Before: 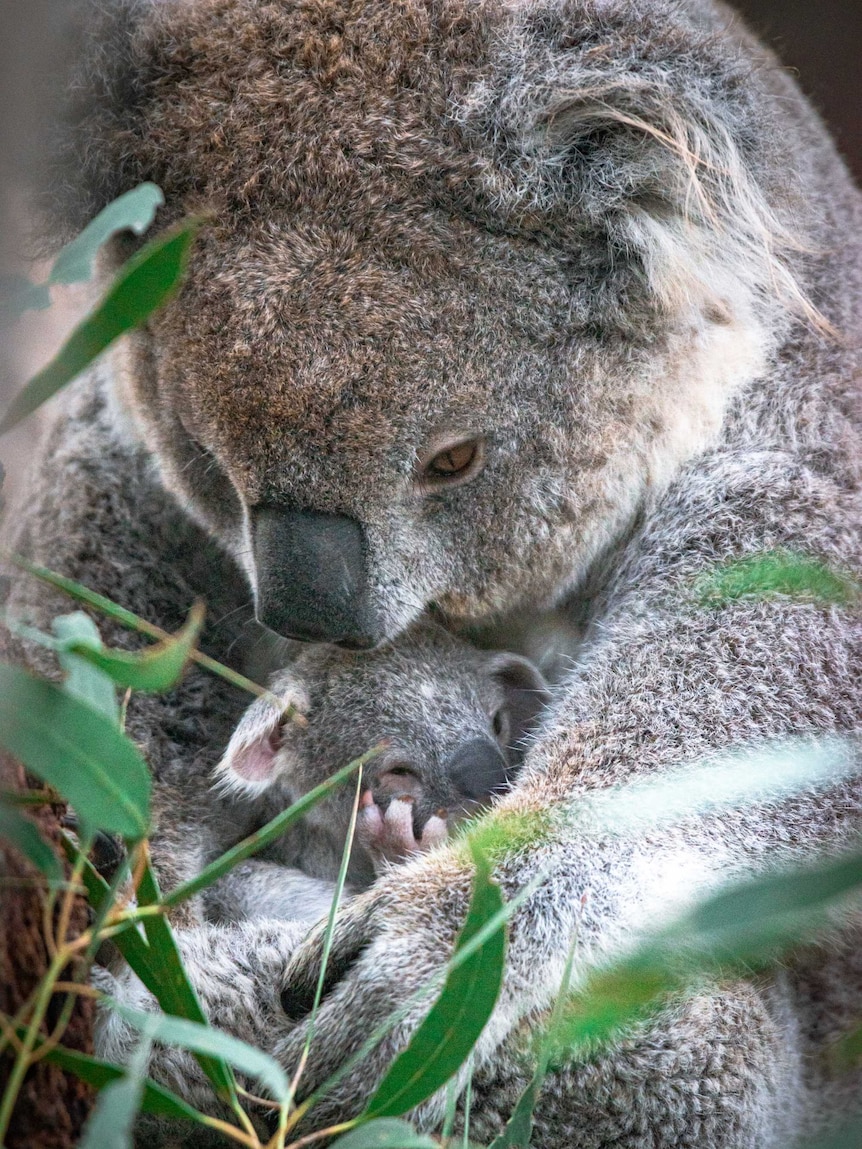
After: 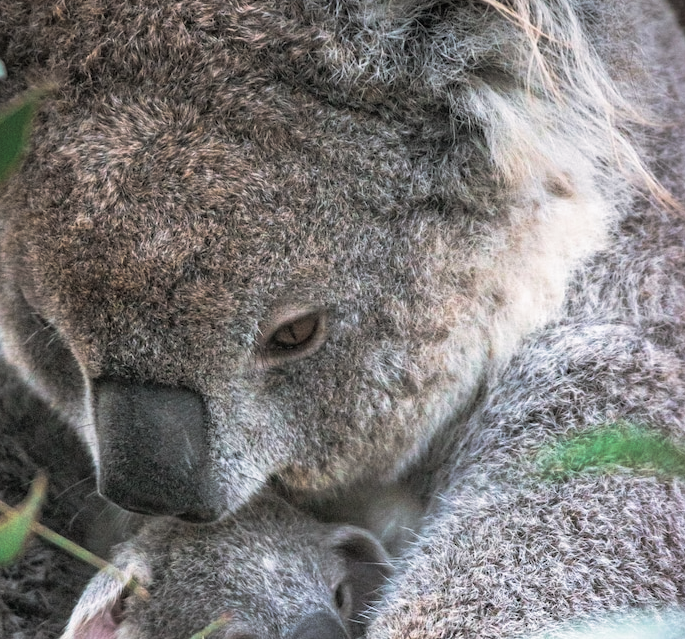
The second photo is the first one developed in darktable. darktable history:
crop: left 18.38%, top 11.092%, right 2.134%, bottom 33.217%
color balance rgb: shadows fall-off 101%, linear chroma grading › mid-tones 7.63%, perceptual saturation grading › mid-tones 11.68%, mask middle-gray fulcrum 22.45%, global vibrance 10.11%, saturation formula JzAzBz (2021)
split-toning: shadows › hue 36°, shadows › saturation 0.05, highlights › hue 10.8°, highlights › saturation 0.15, compress 40%
